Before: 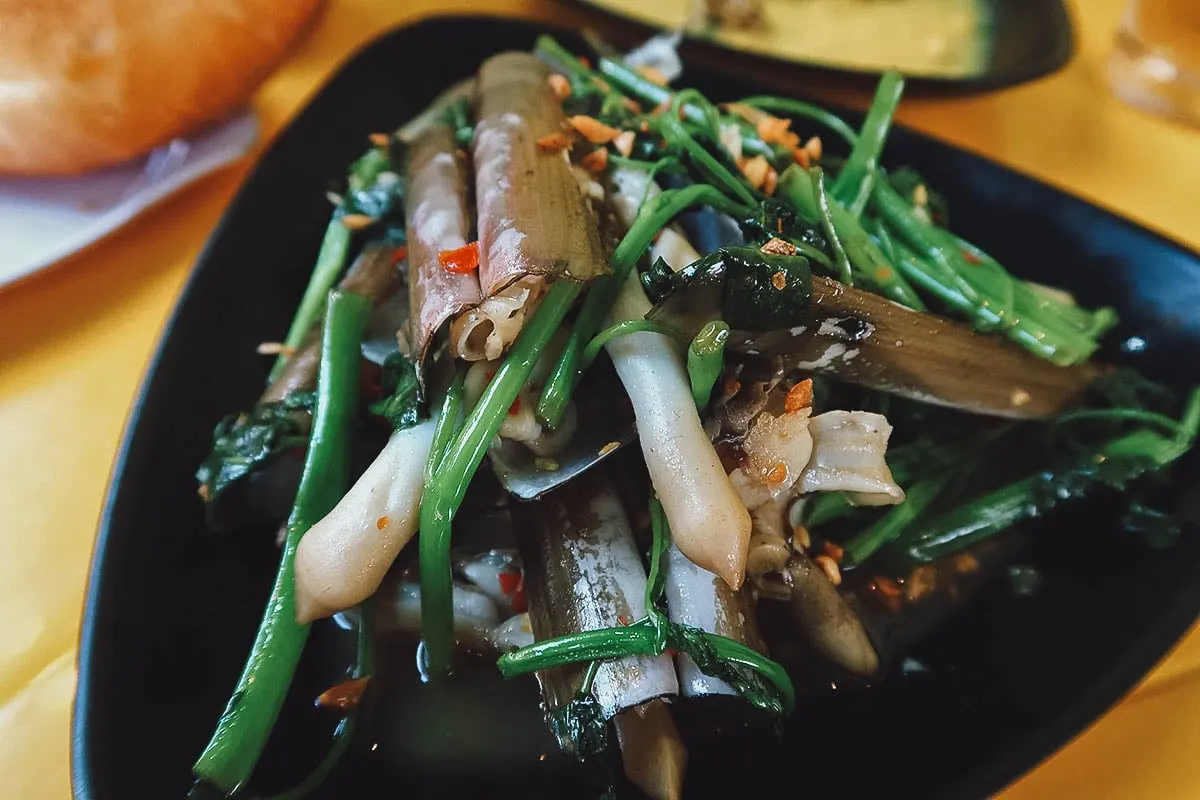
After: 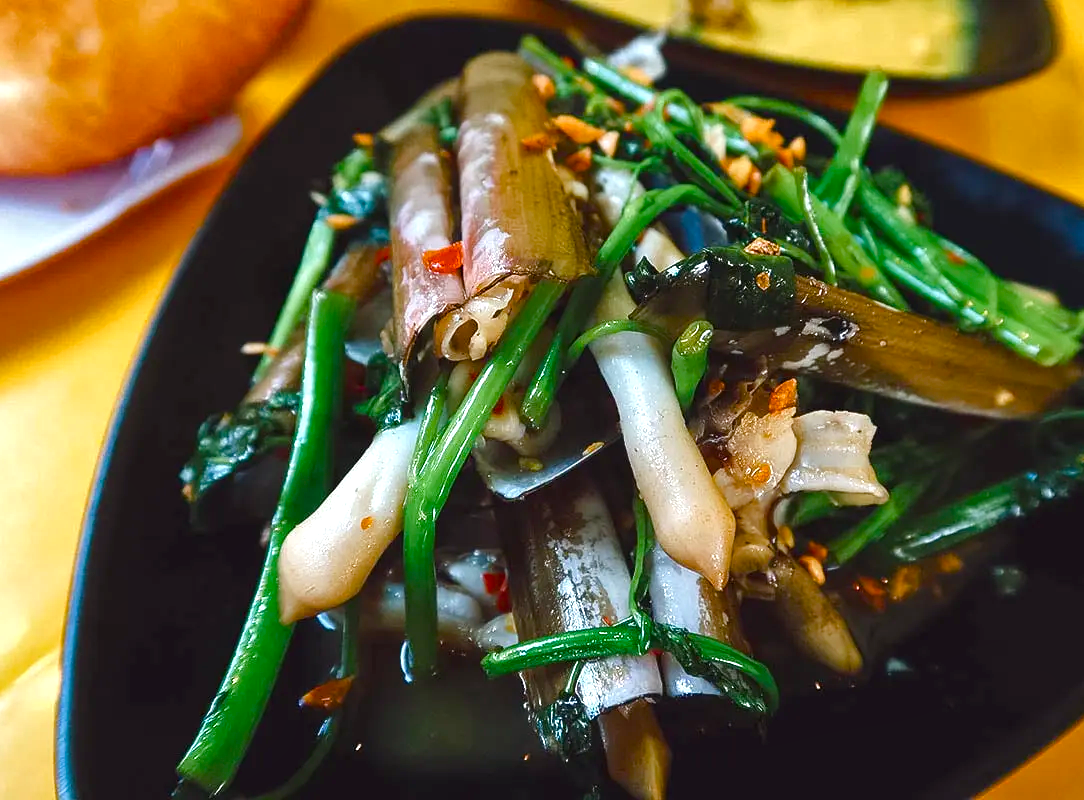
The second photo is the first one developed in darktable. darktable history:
local contrast: highlights 107%, shadows 100%, detail 120%, midtone range 0.2
color balance rgb: shadows lift › chroma 1.037%, shadows lift › hue 28.41°, perceptual saturation grading › global saturation 35.162%, perceptual saturation grading › highlights -25.174%, perceptual saturation grading › shadows 49.32%, perceptual brilliance grading › global brilliance 11.96%
crop and rotate: left 1.343%, right 8.294%
